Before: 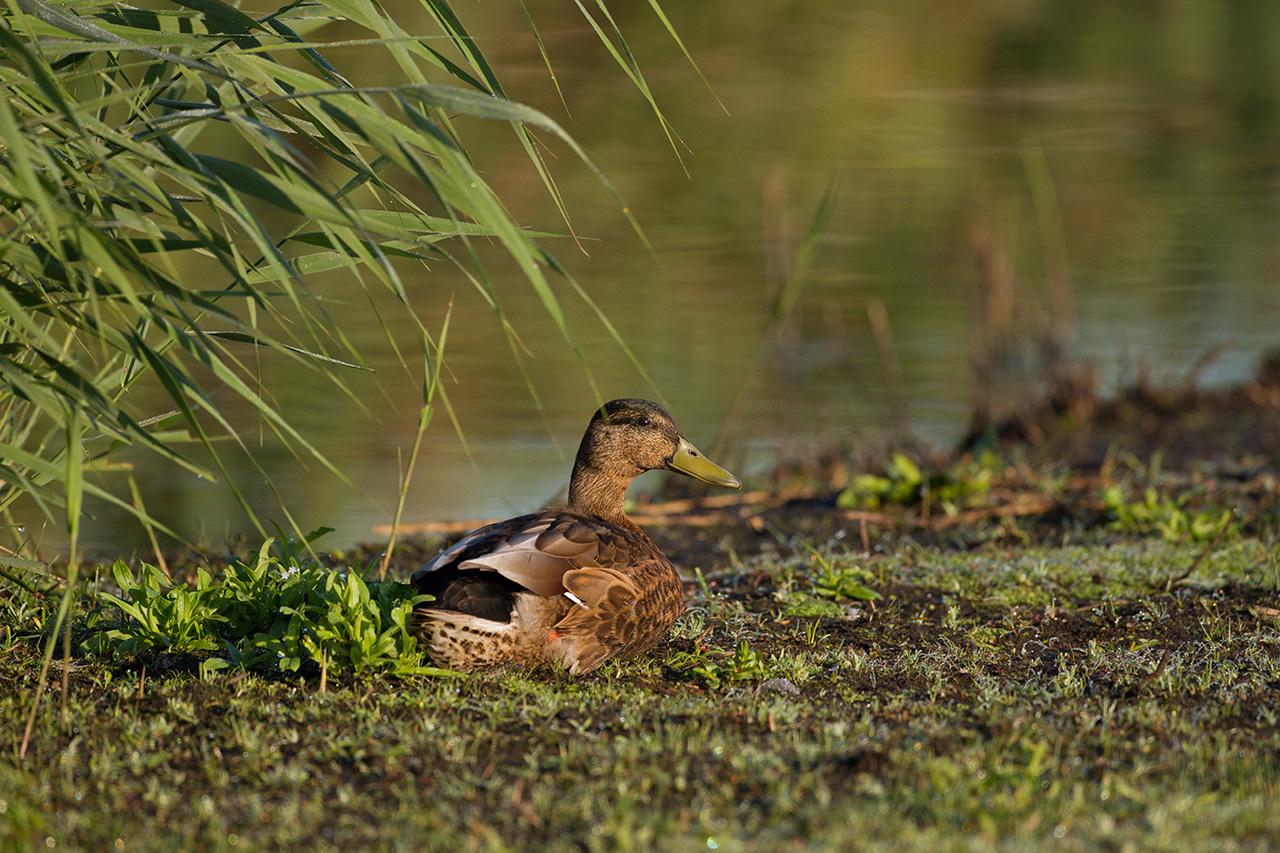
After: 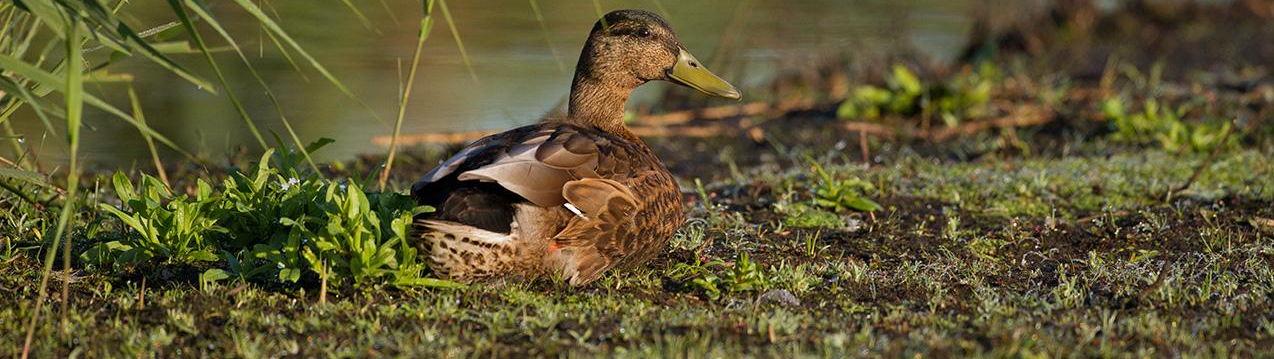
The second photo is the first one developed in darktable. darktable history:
crop: top 45.652%, bottom 12.157%
